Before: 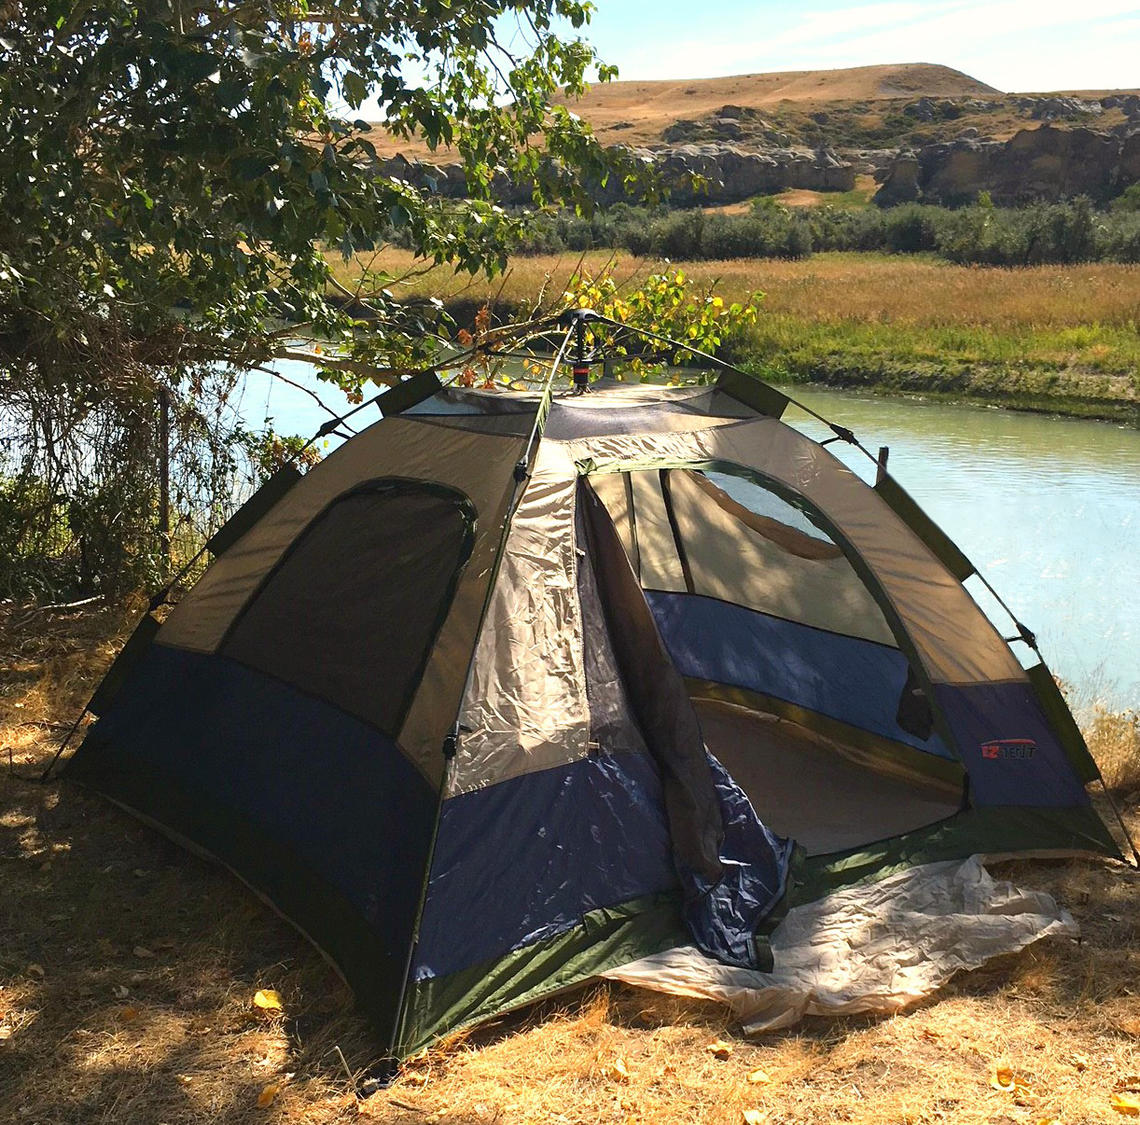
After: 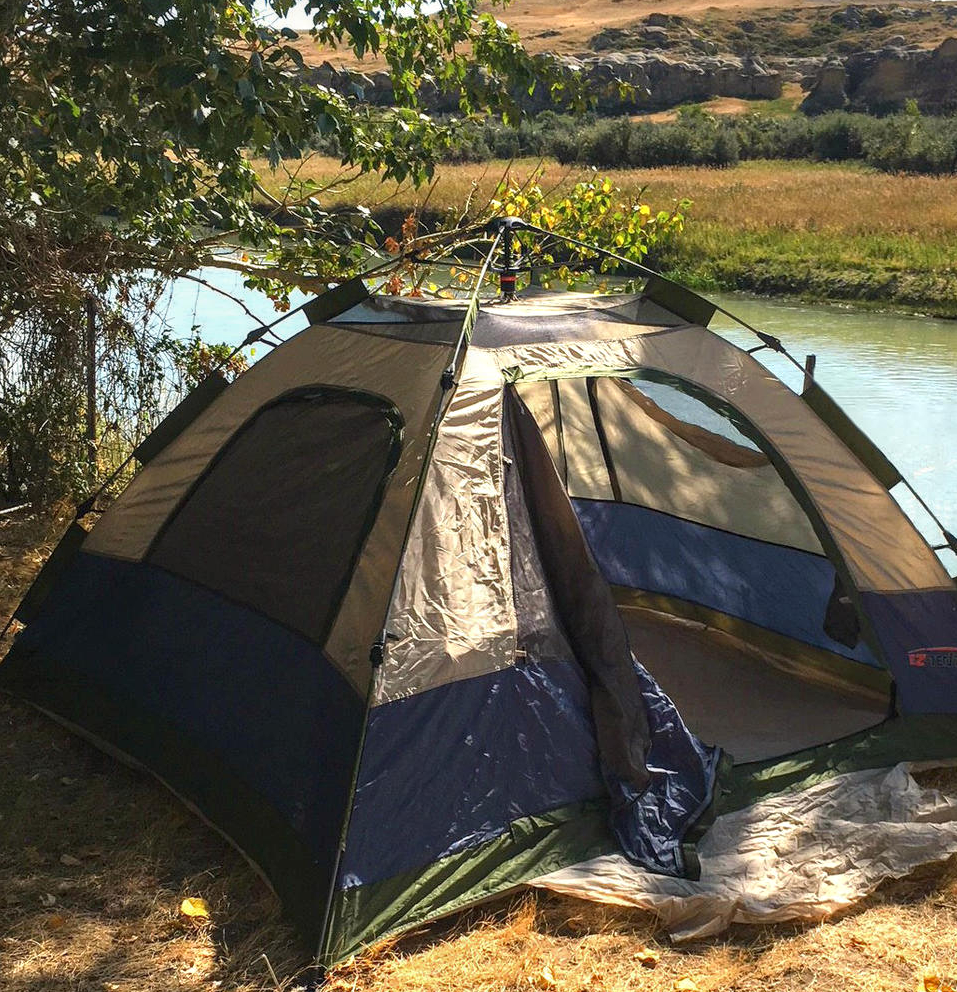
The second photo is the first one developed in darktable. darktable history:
crop: left 6.446%, top 8.188%, right 9.538%, bottom 3.548%
local contrast: on, module defaults
white balance: emerald 1
